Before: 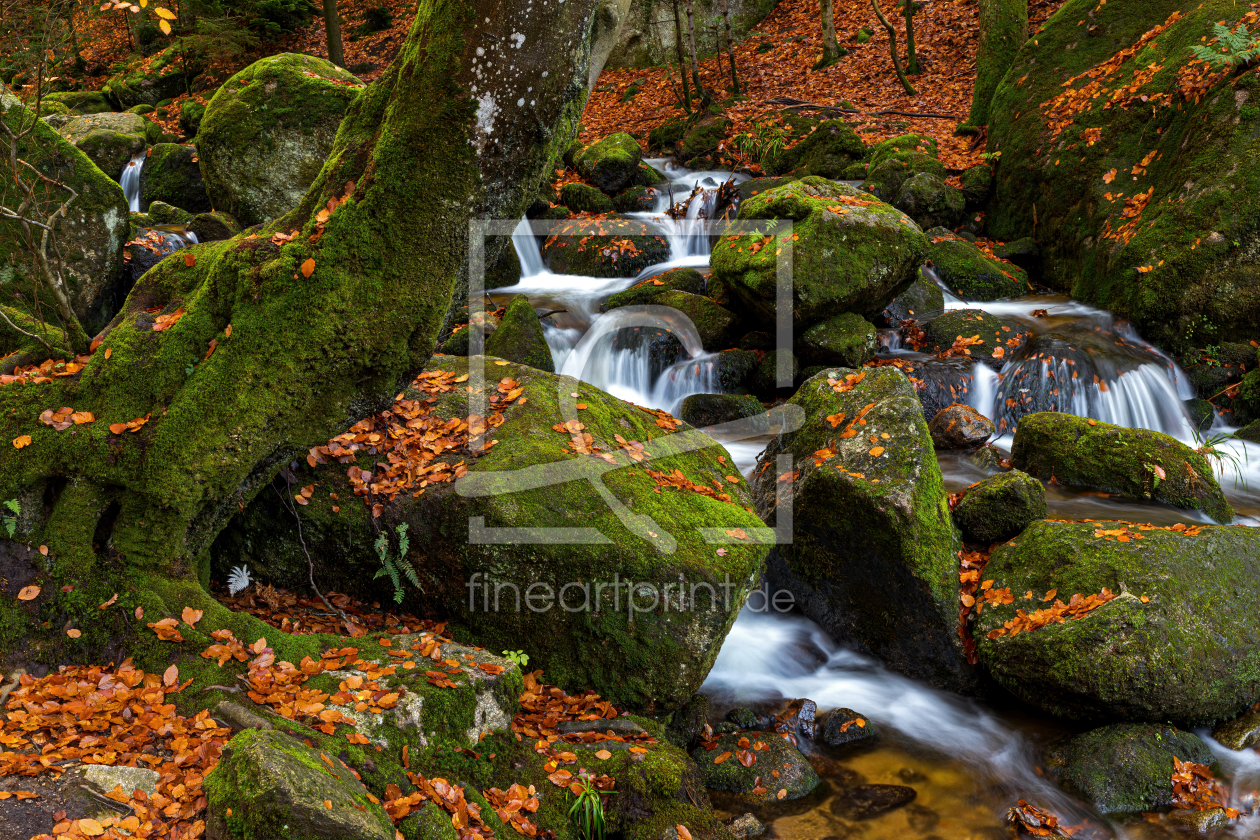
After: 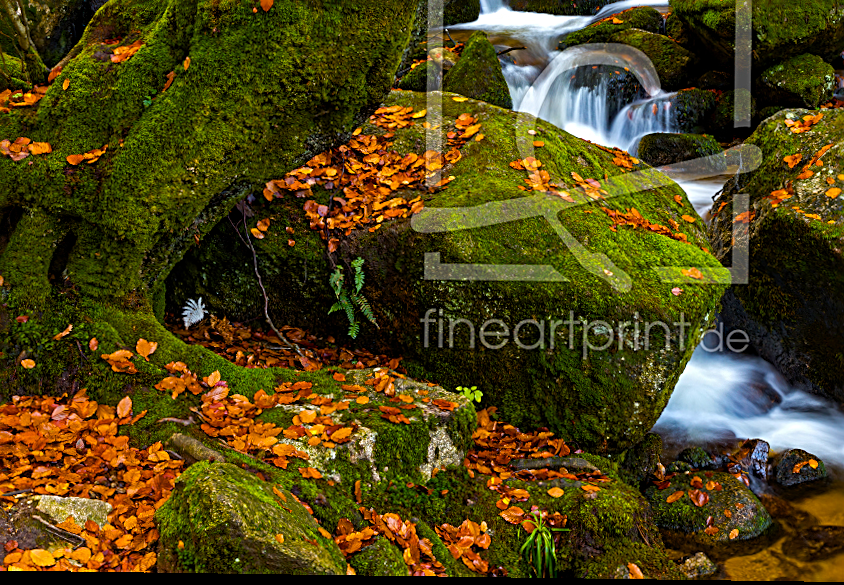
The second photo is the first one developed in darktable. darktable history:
sharpen: radius 2.532, amount 0.63
color balance rgb: power › hue 213.97°, perceptual saturation grading › global saturation 36.726%, perceptual saturation grading › shadows 35.185%, global vibrance 20%
crop and rotate: angle -0.782°, left 3.849%, top 31.65%, right 29.713%
